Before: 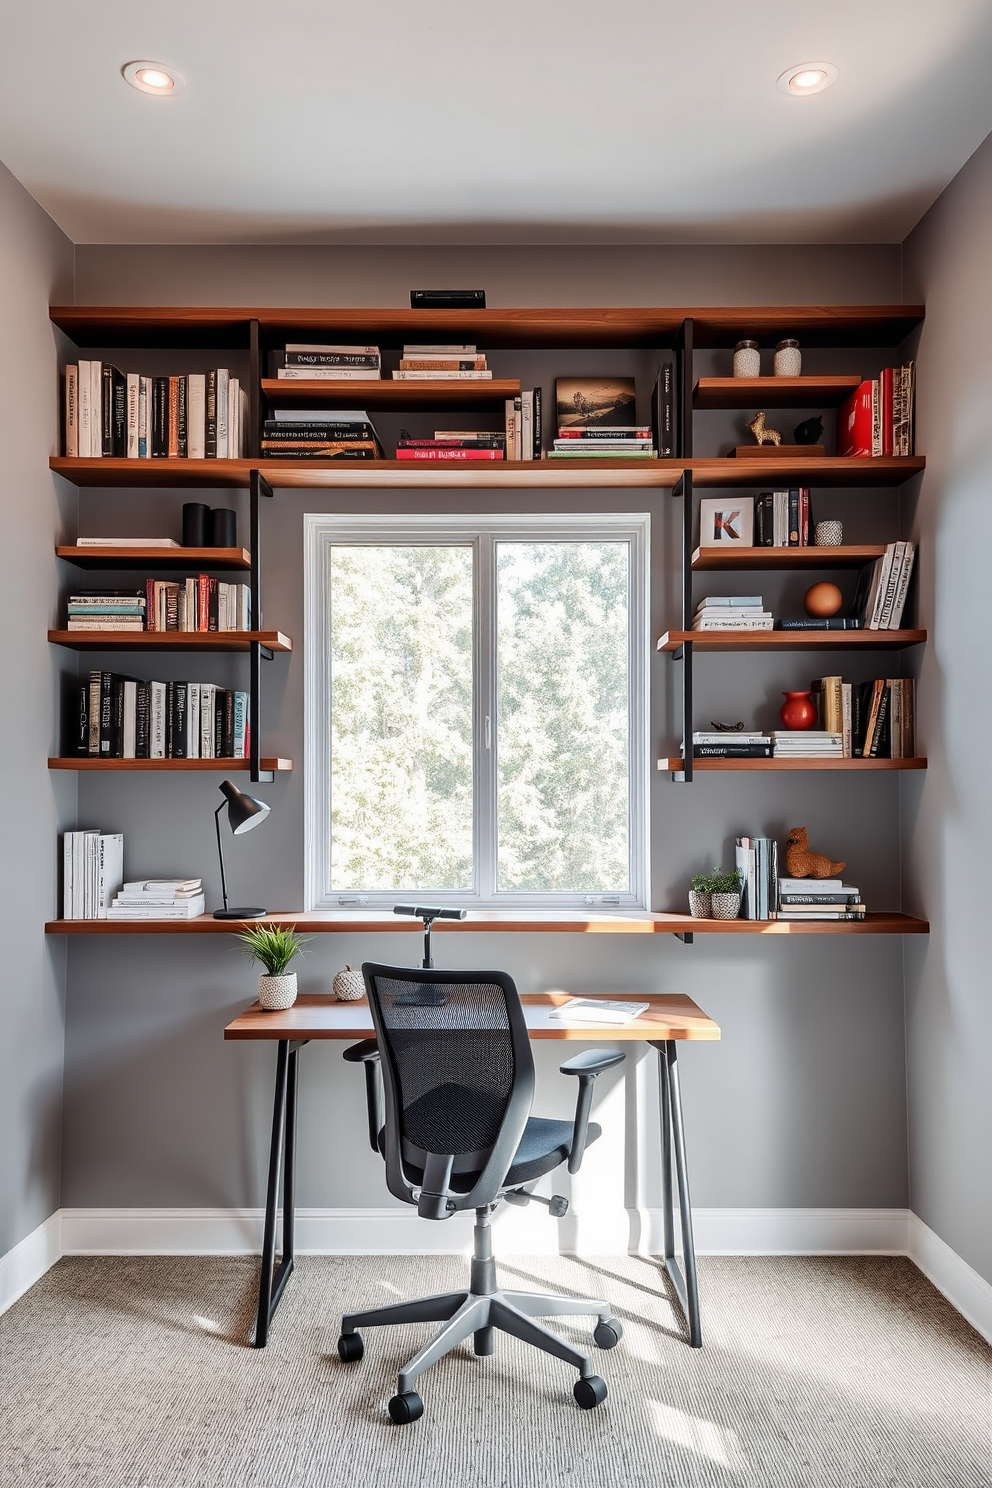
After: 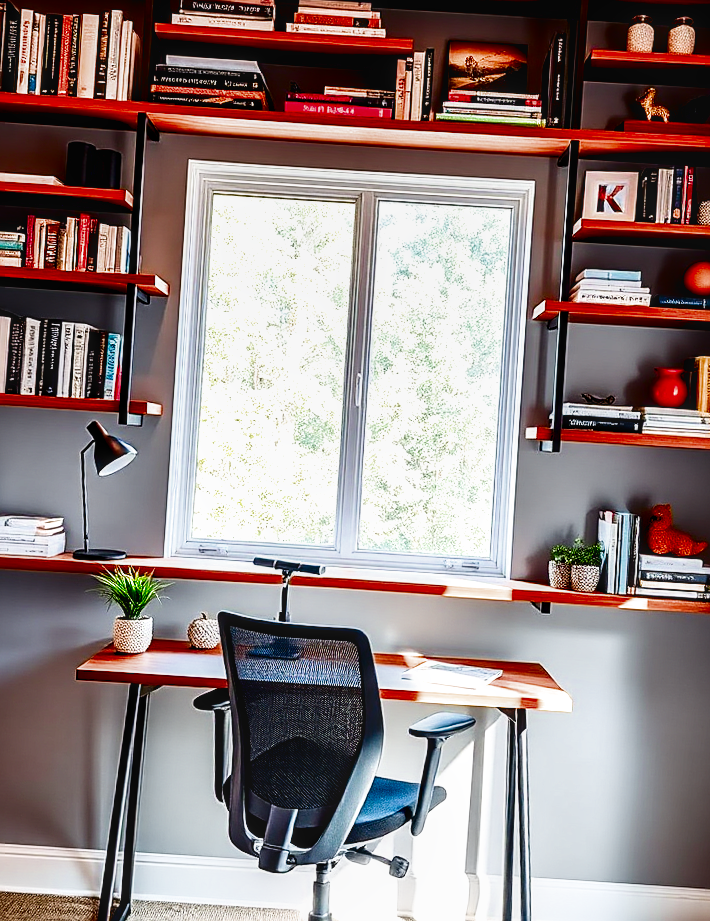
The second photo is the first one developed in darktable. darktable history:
sharpen: on, module defaults
crop and rotate: angle -3.65°, left 9.746%, top 20.479%, right 11.952%, bottom 11.808%
exposure: exposure 1.249 EV, compensate highlight preservation false
filmic rgb: black relative exposure -5.06 EV, white relative exposure 3.99 EV, hardness 2.9, contrast 1.193, highlights saturation mix -31.12%, color science v6 (2022)
local contrast: on, module defaults
color correction: highlights b* -0.044
contrast brightness saturation: brightness -0.998, saturation 0.982
tone equalizer: -8 EV -0.397 EV, -7 EV -0.406 EV, -6 EV -0.334 EV, -5 EV -0.216 EV, -3 EV 0.189 EV, -2 EV 0.344 EV, -1 EV 0.394 EV, +0 EV 0.424 EV
